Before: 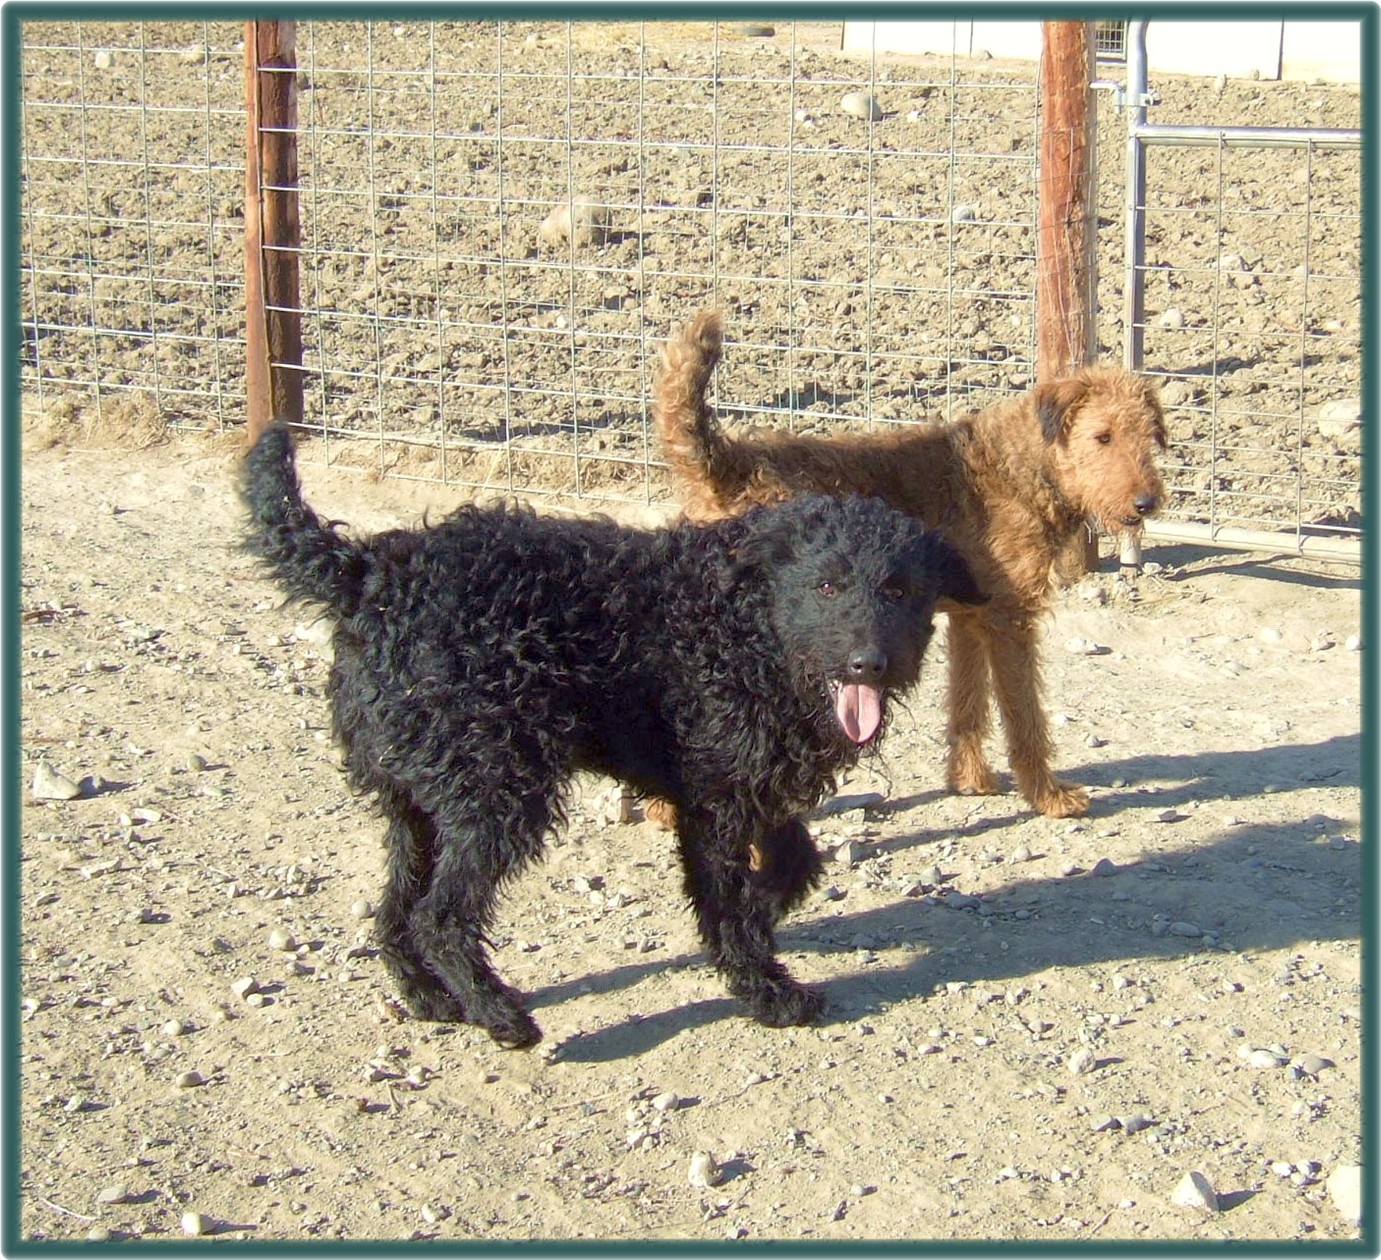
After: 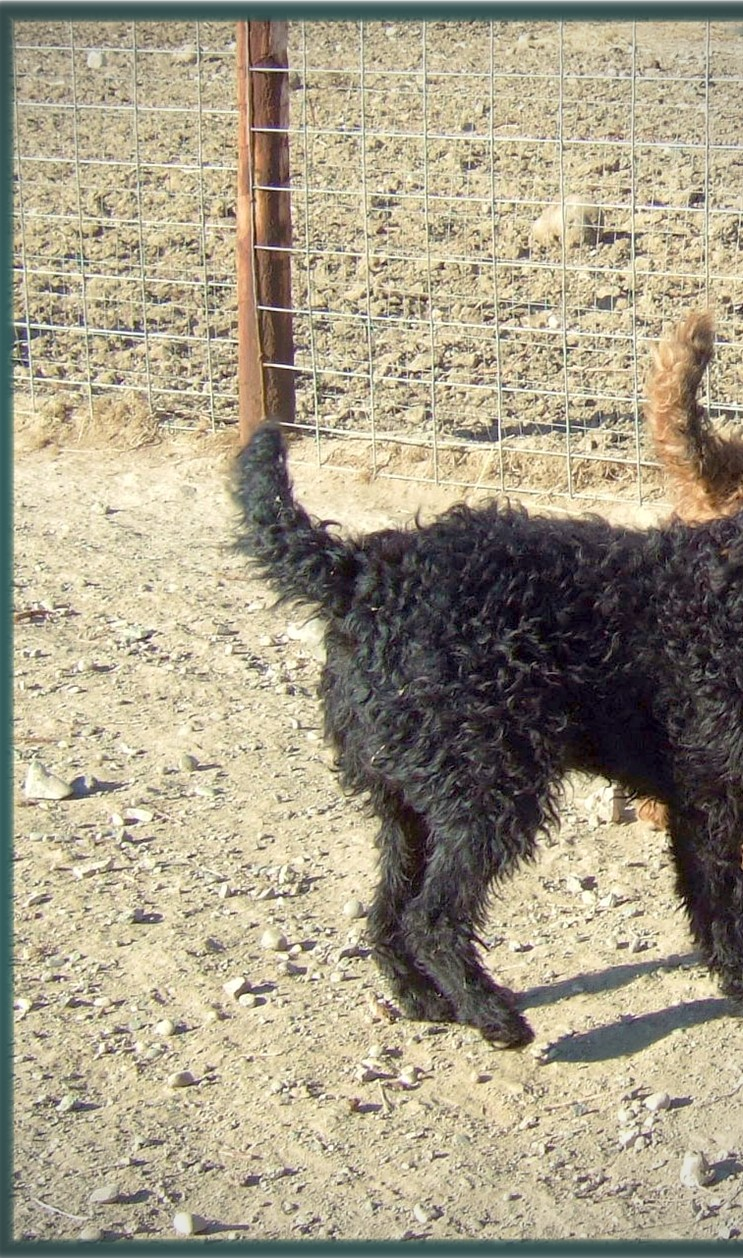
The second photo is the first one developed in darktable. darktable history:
vignetting: unbound false
crop: left 0.587%, right 45.588%, bottom 0.086%
